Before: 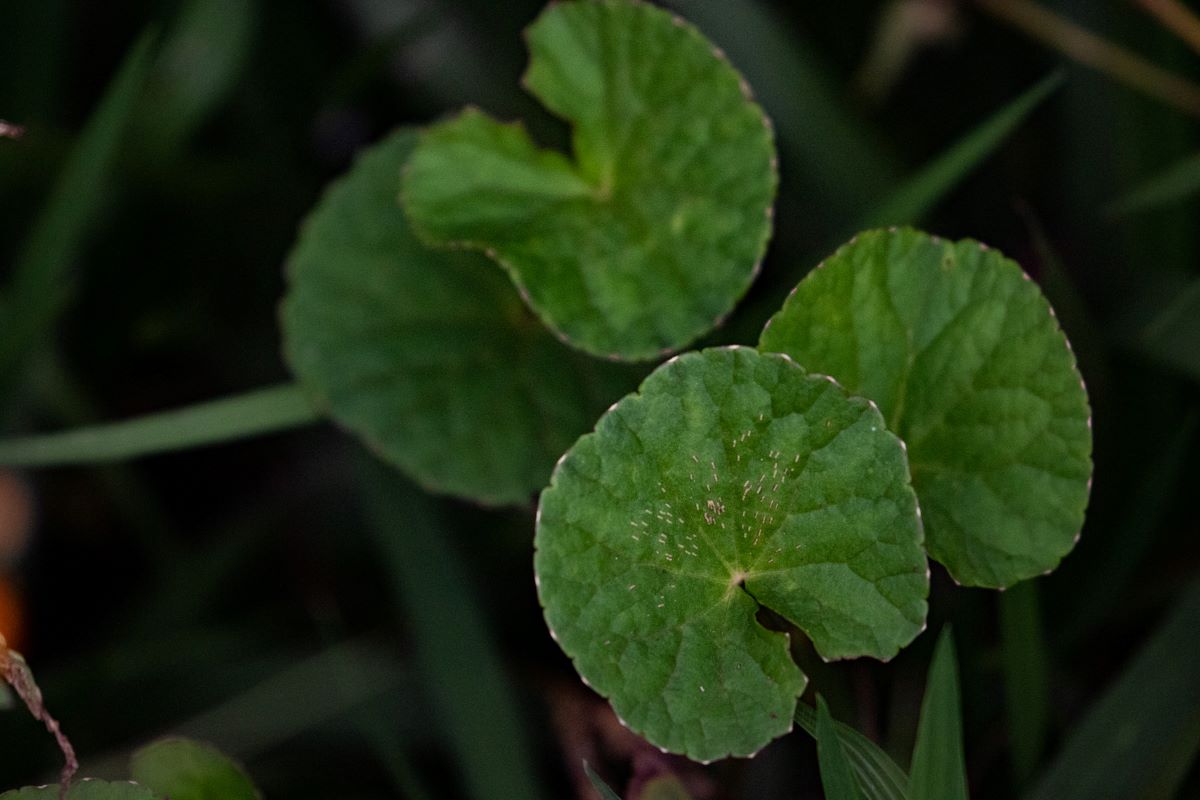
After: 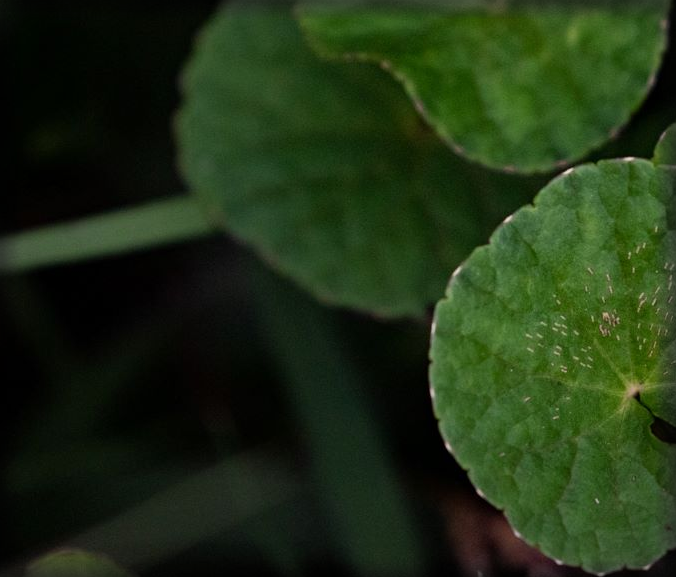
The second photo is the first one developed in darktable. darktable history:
crop: left 8.826%, top 23.594%, right 34.828%, bottom 4.208%
vignetting: fall-off start 93.38%, fall-off radius 6.14%, automatic ratio true, width/height ratio 1.33, shape 0.046
